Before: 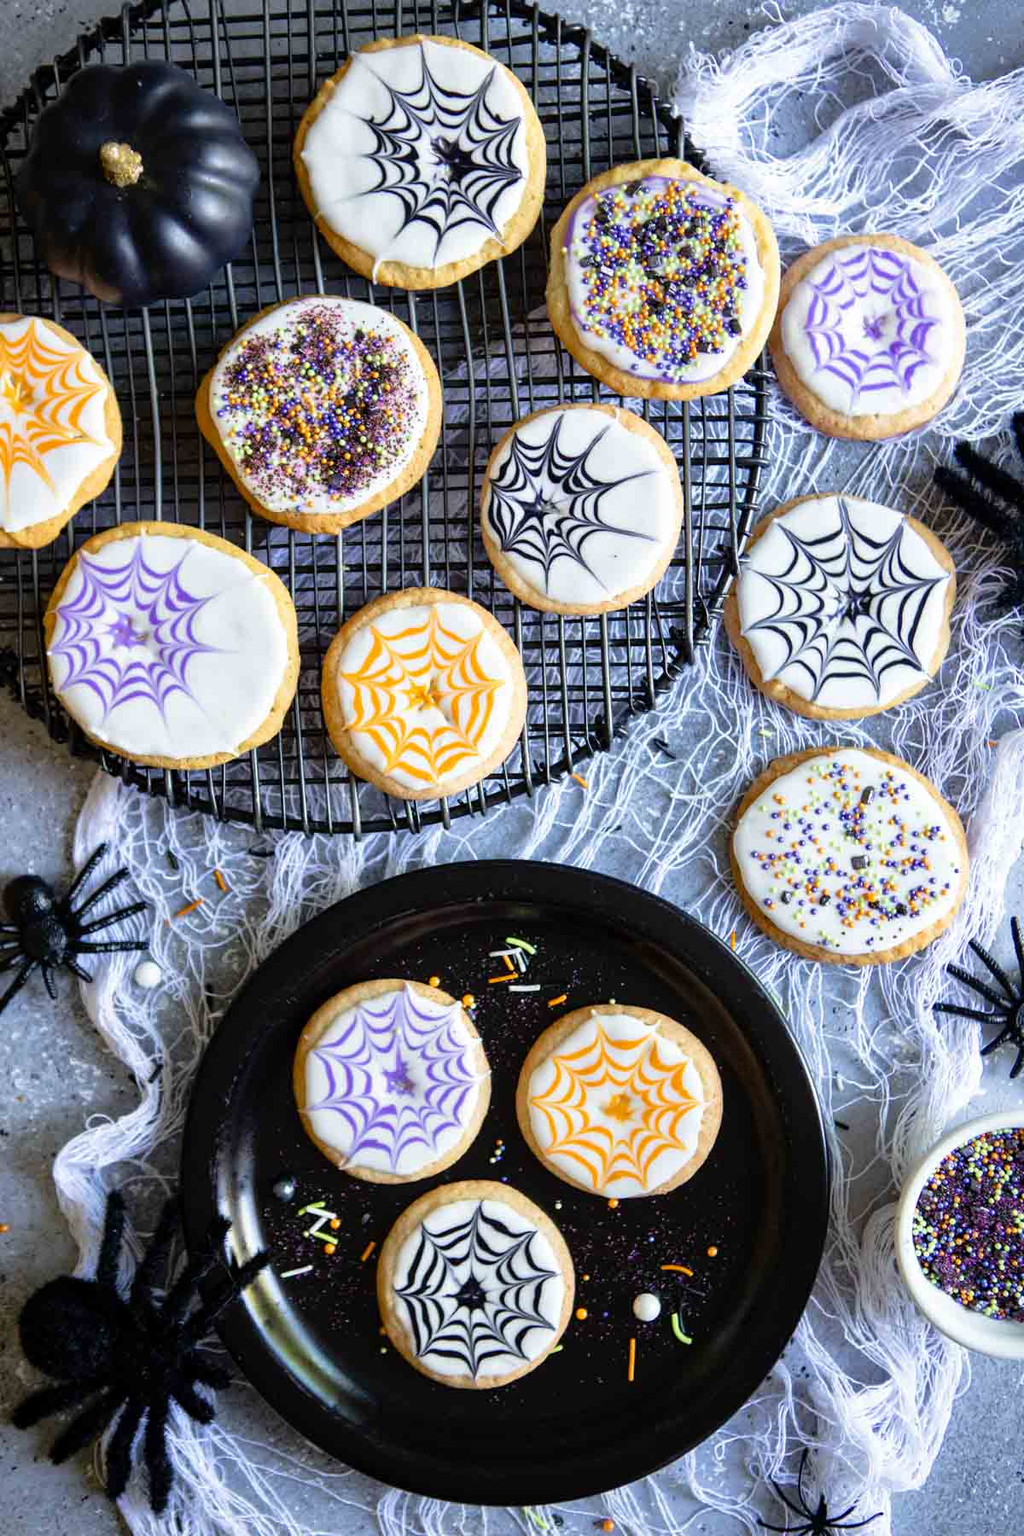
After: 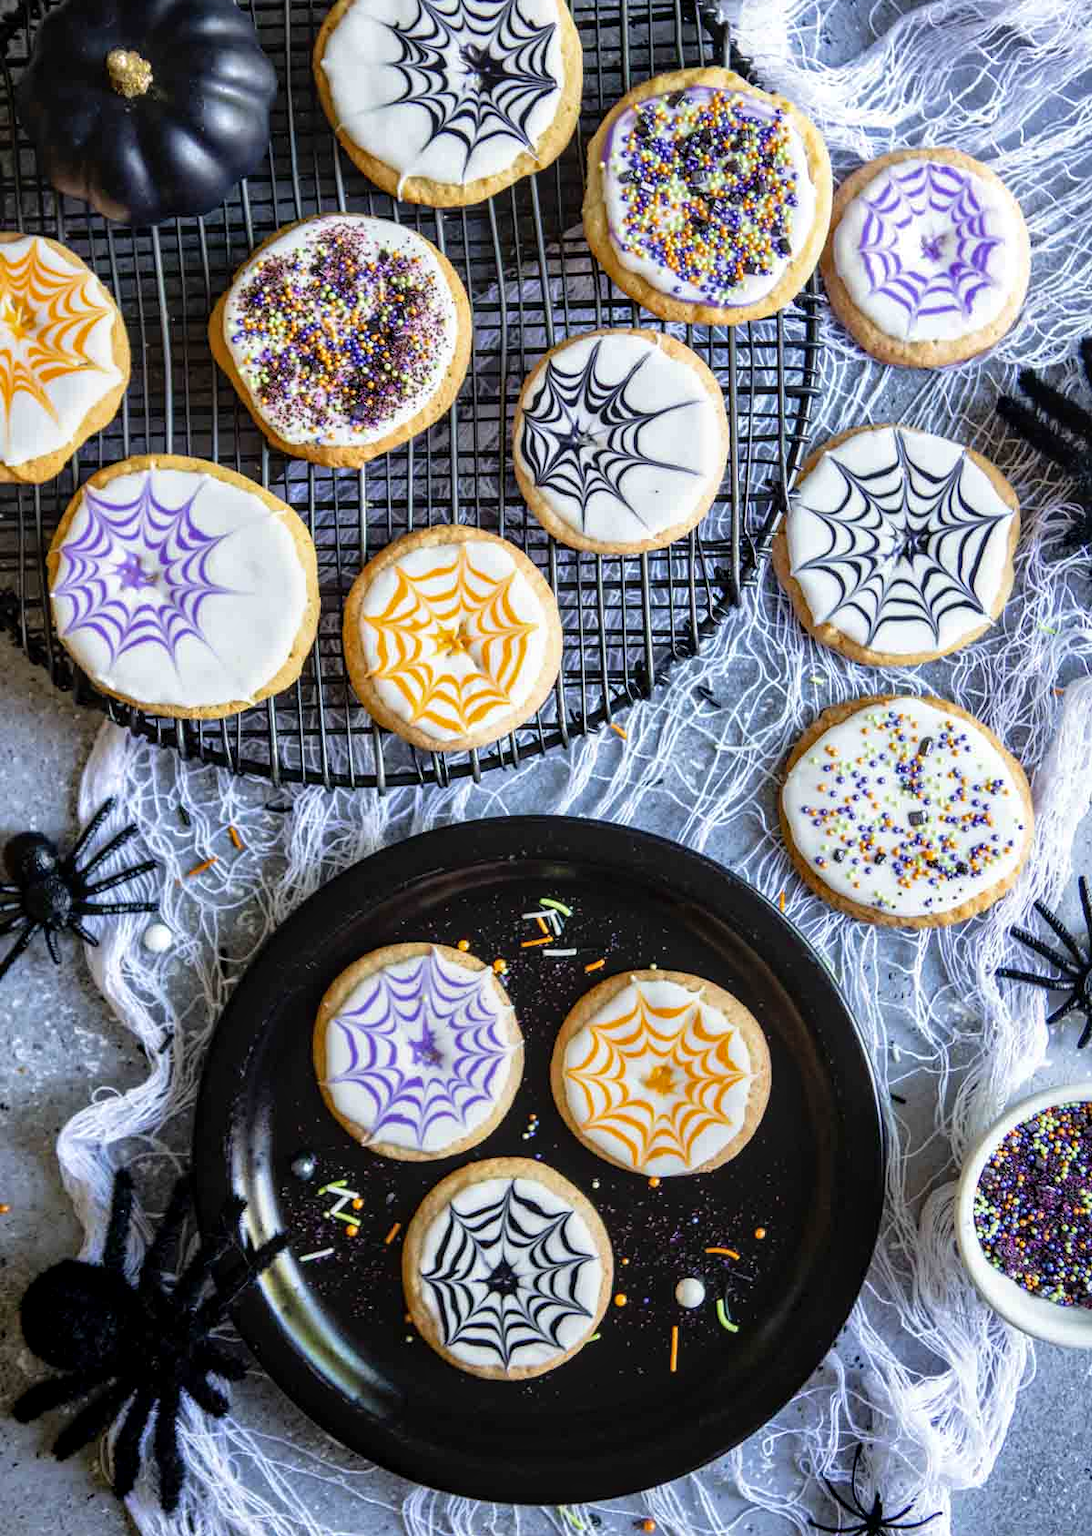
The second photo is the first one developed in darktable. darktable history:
local contrast: on, module defaults
crop and rotate: top 6.25%
